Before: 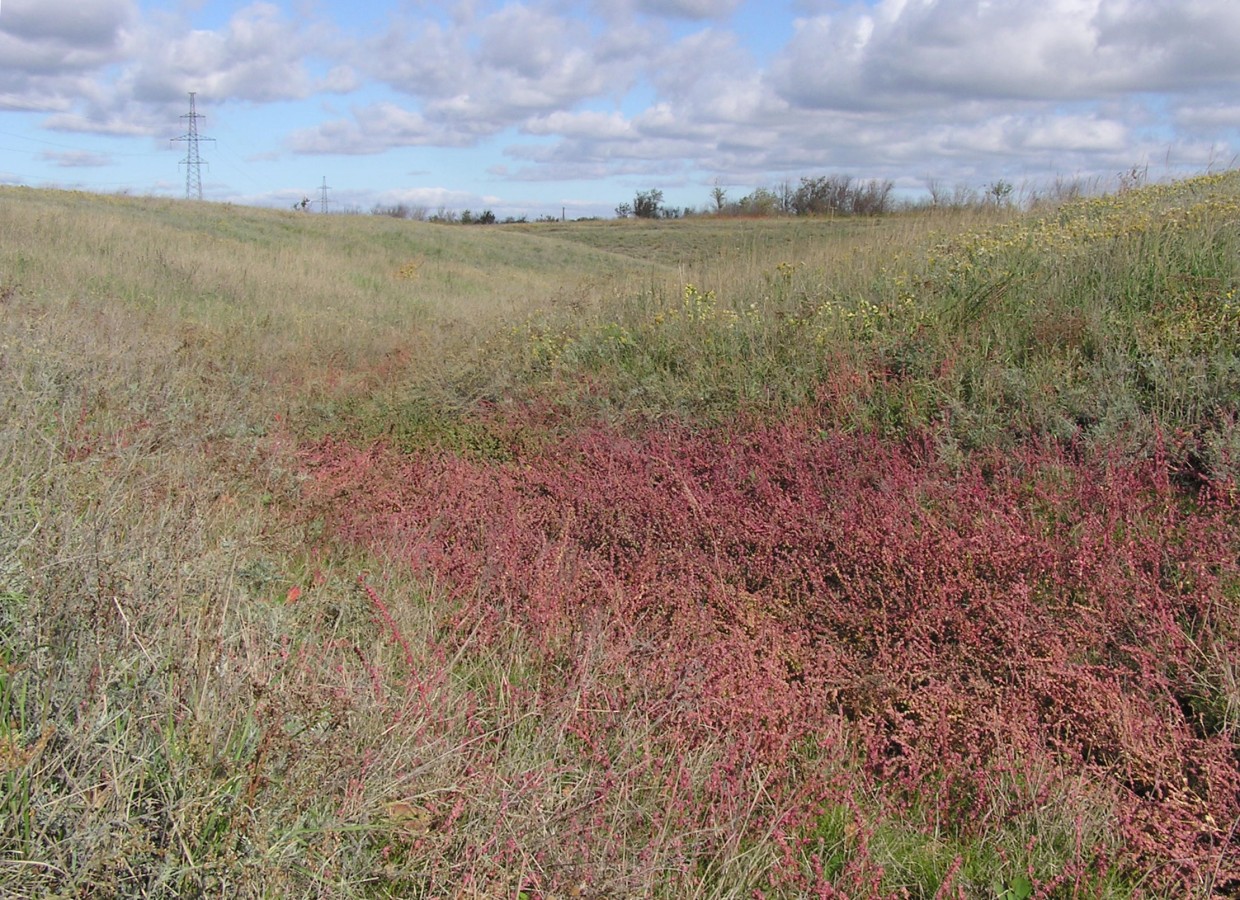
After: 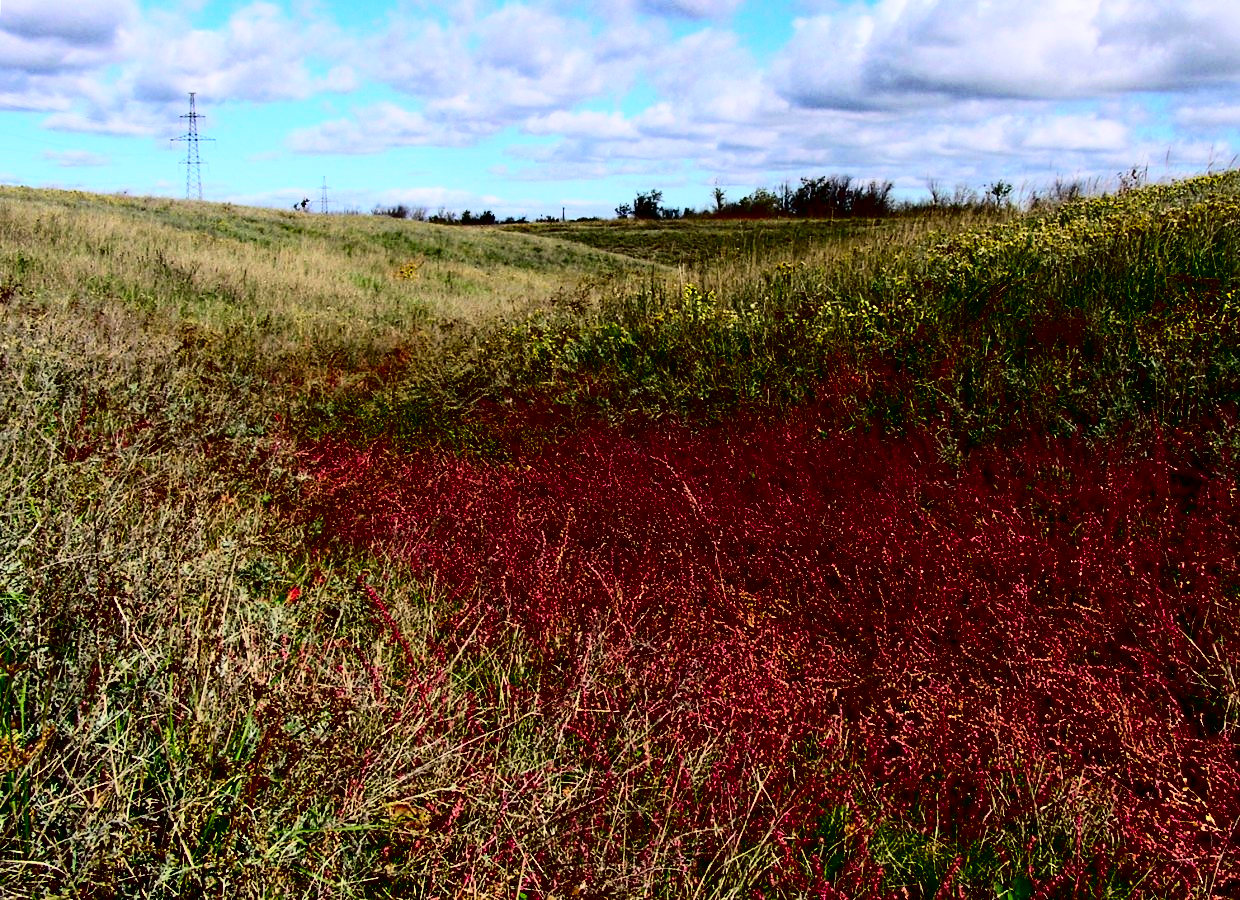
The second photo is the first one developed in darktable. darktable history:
contrast brightness saturation: contrast 0.76, brightness -0.988, saturation 0.993
